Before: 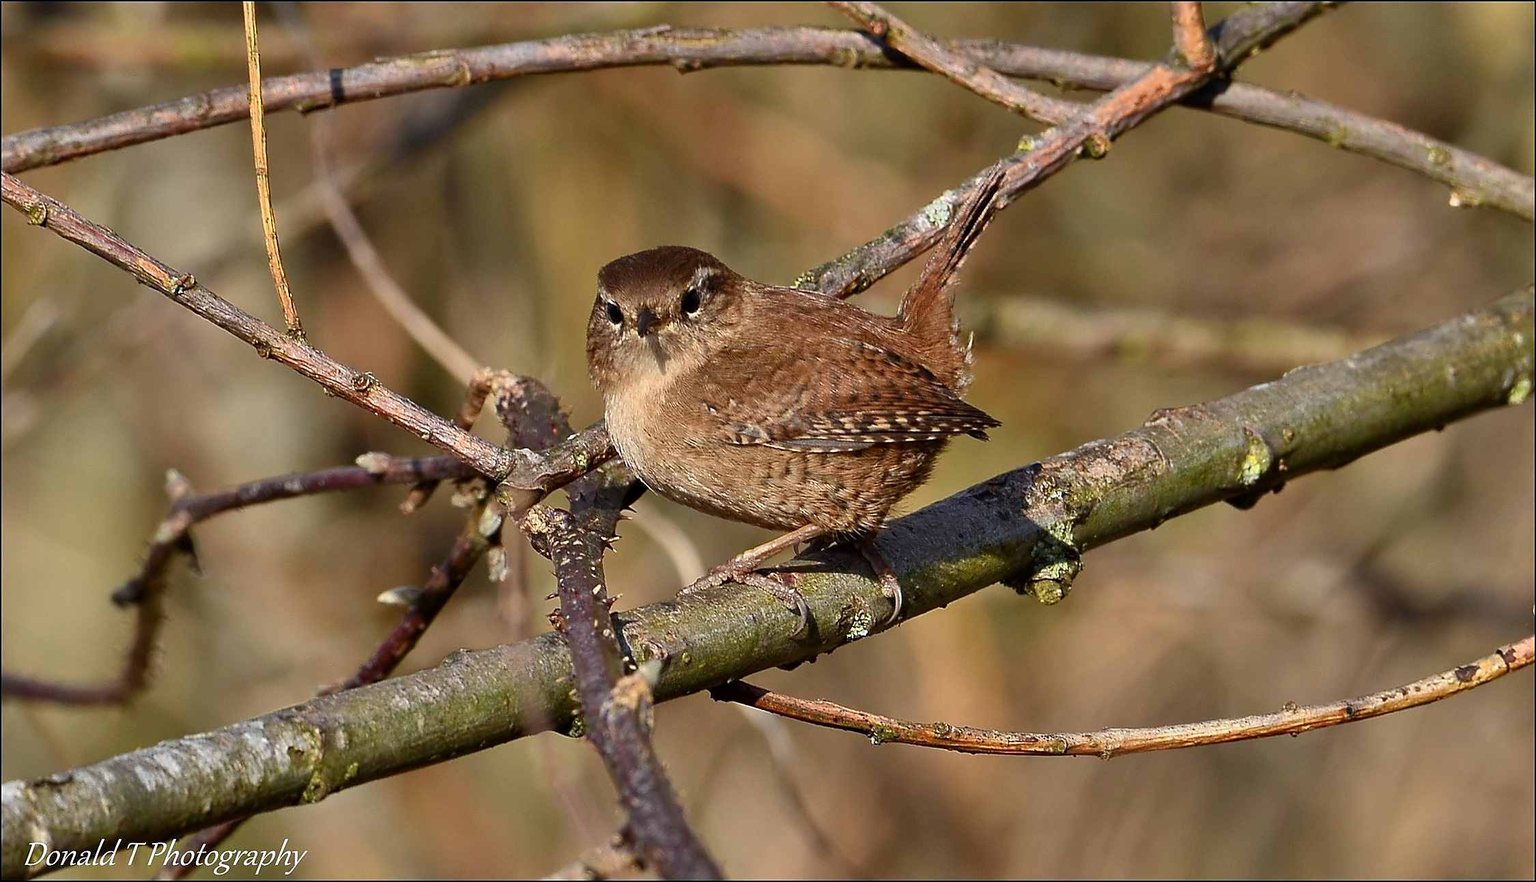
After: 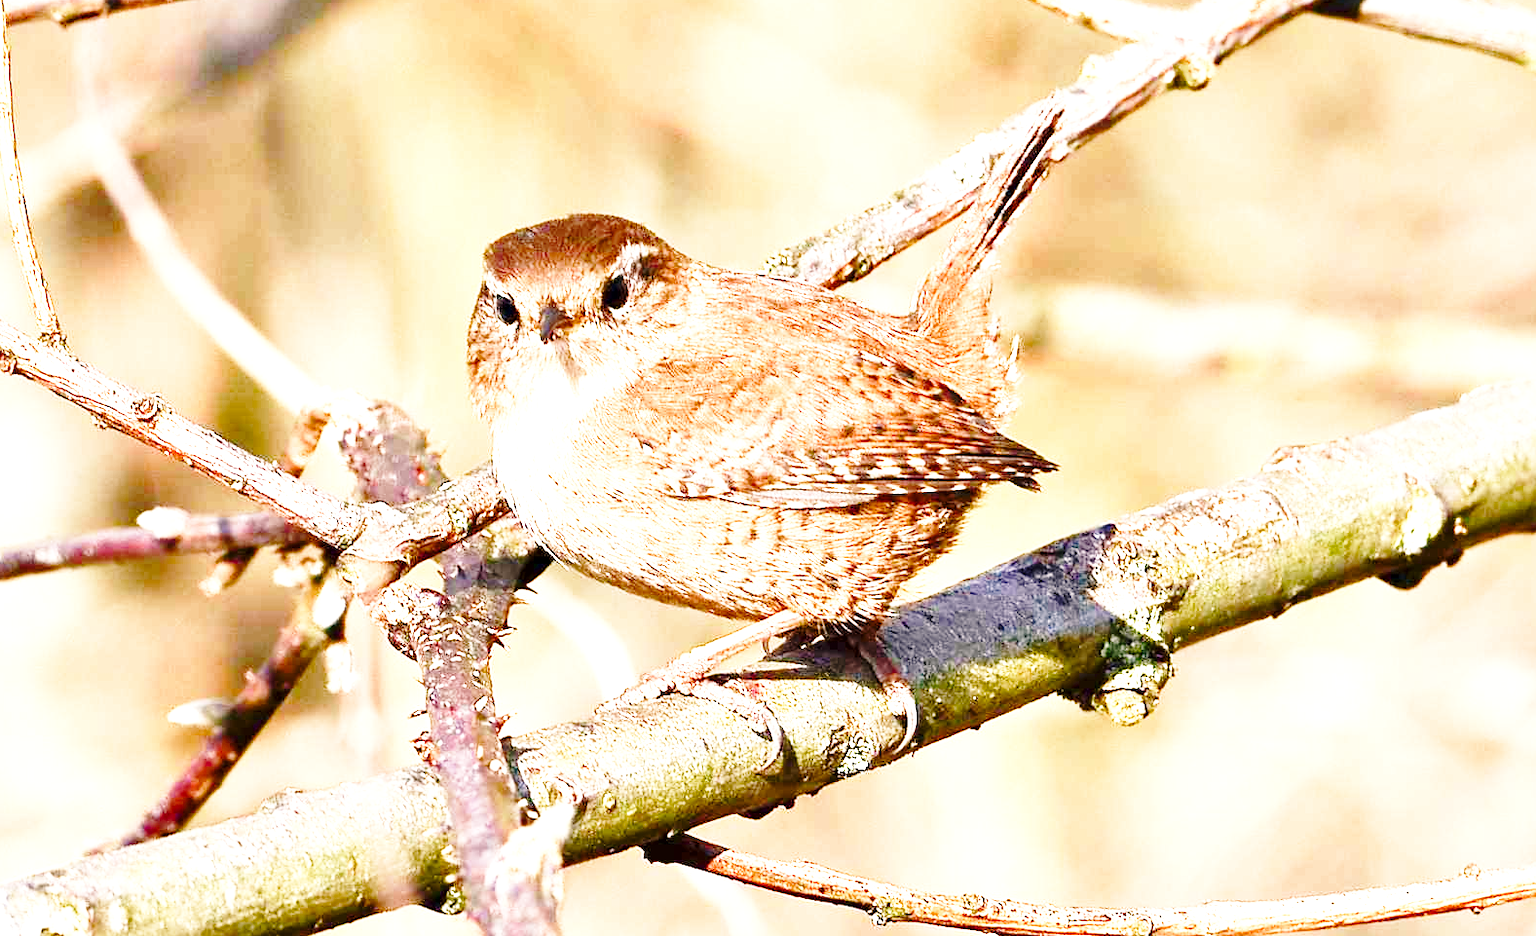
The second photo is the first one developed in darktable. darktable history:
base curve: curves: ch0 [(0, 0) (0.028, 0.03) (0.121, 0.232) (0.46, 0.748) (0.859, 0.968) (1, 1)], preserve colors none
exposure: exposure 2.212 EV, compensate highlight preservation false
color balance rgb: shadows lift › luminance -10.105%, shadows lift › chroma 0.925%, shadows lift › hue 116.05°, highlights gain › chroma 2.019%, highlights gain › hue 44.66°, perceptual saturation grading › global saturation 20%, perceptual saturation grading › highlights -48.973%, perceptual saturation grading › shadows 24.333%
crop and rotate: left 16.9%, top 10.929%, right 12.982%, bottom 14.558%
